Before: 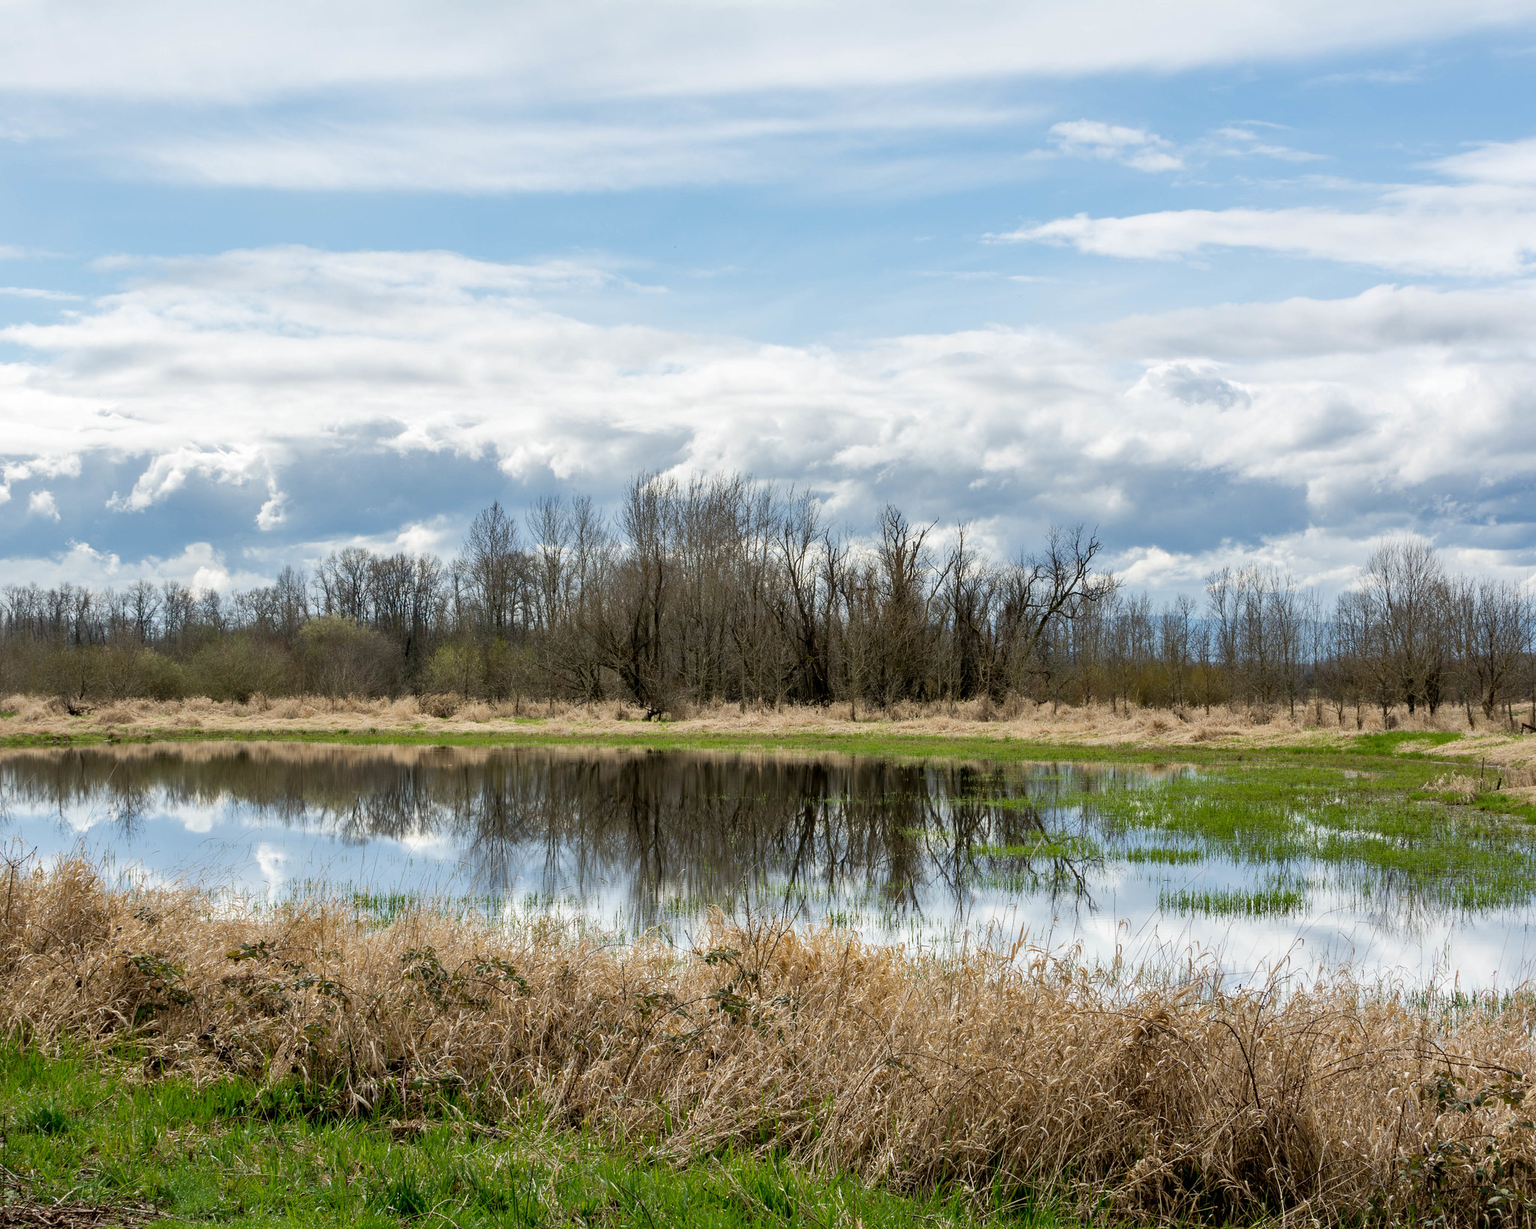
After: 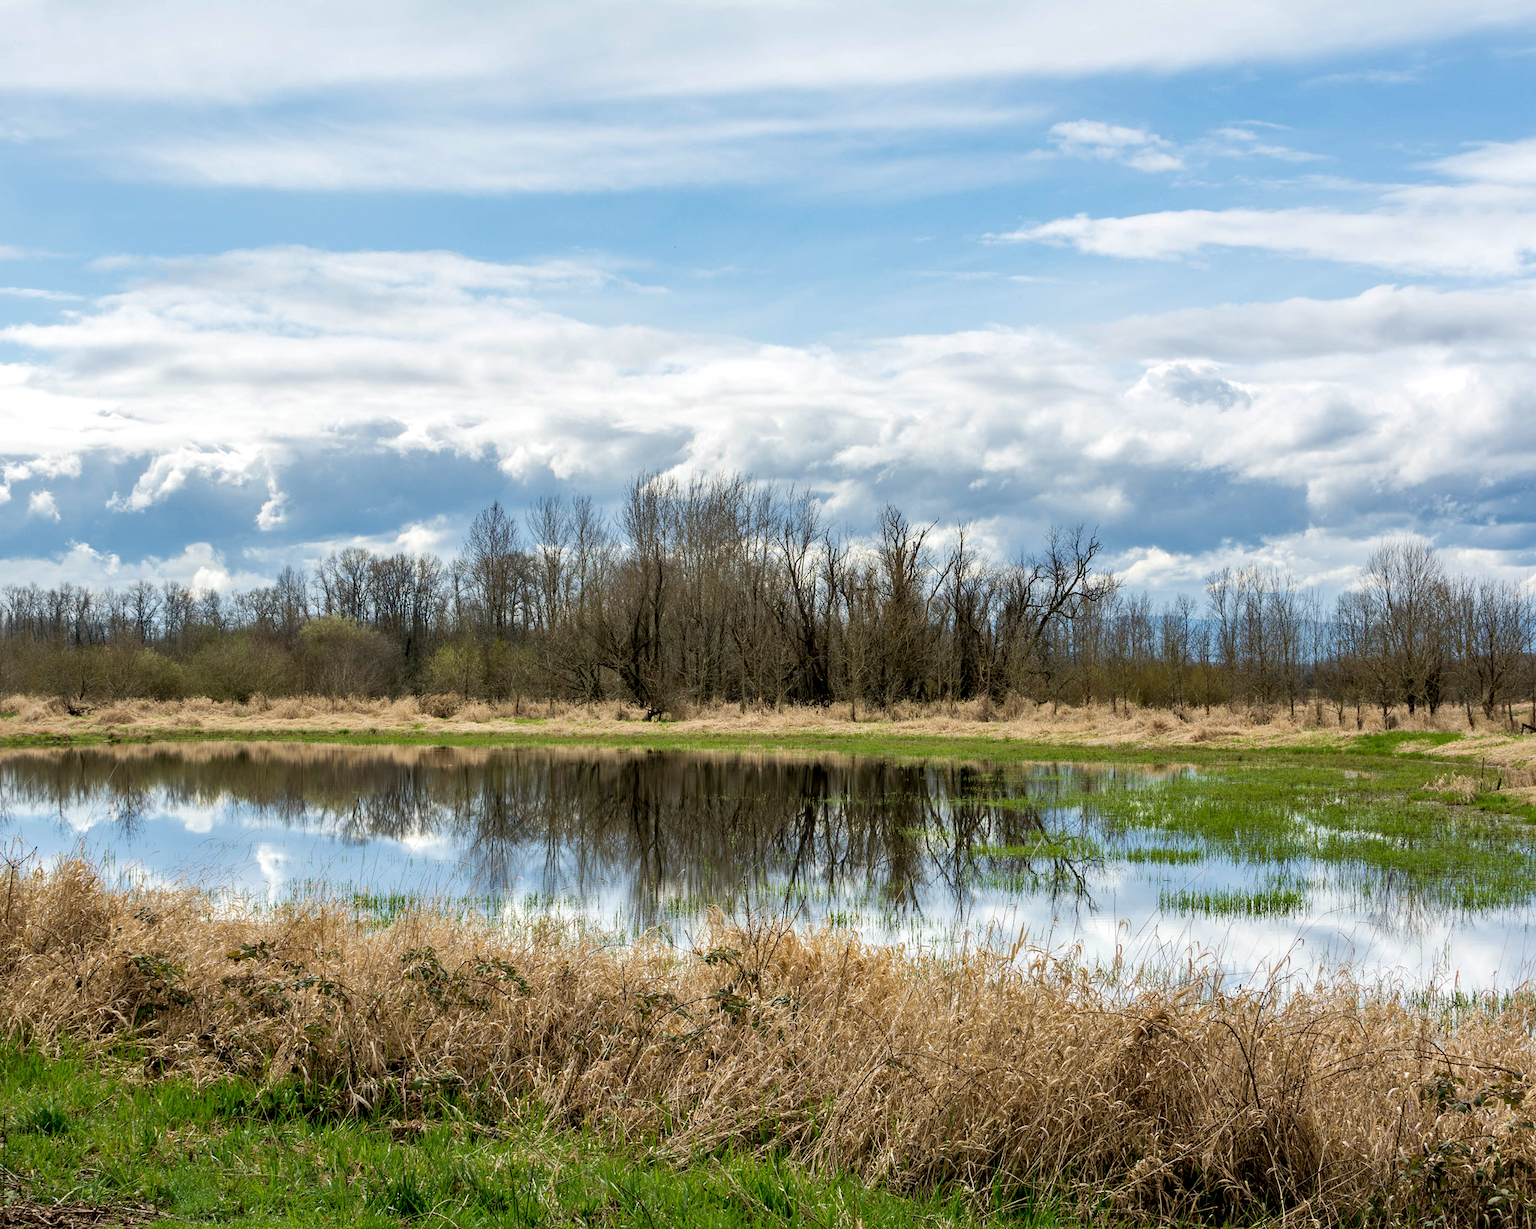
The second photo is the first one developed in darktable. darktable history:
velvia: on, module defaults
local contrast: highlights 107%, shadows 100%, detail 119%, midtone range 0.2
